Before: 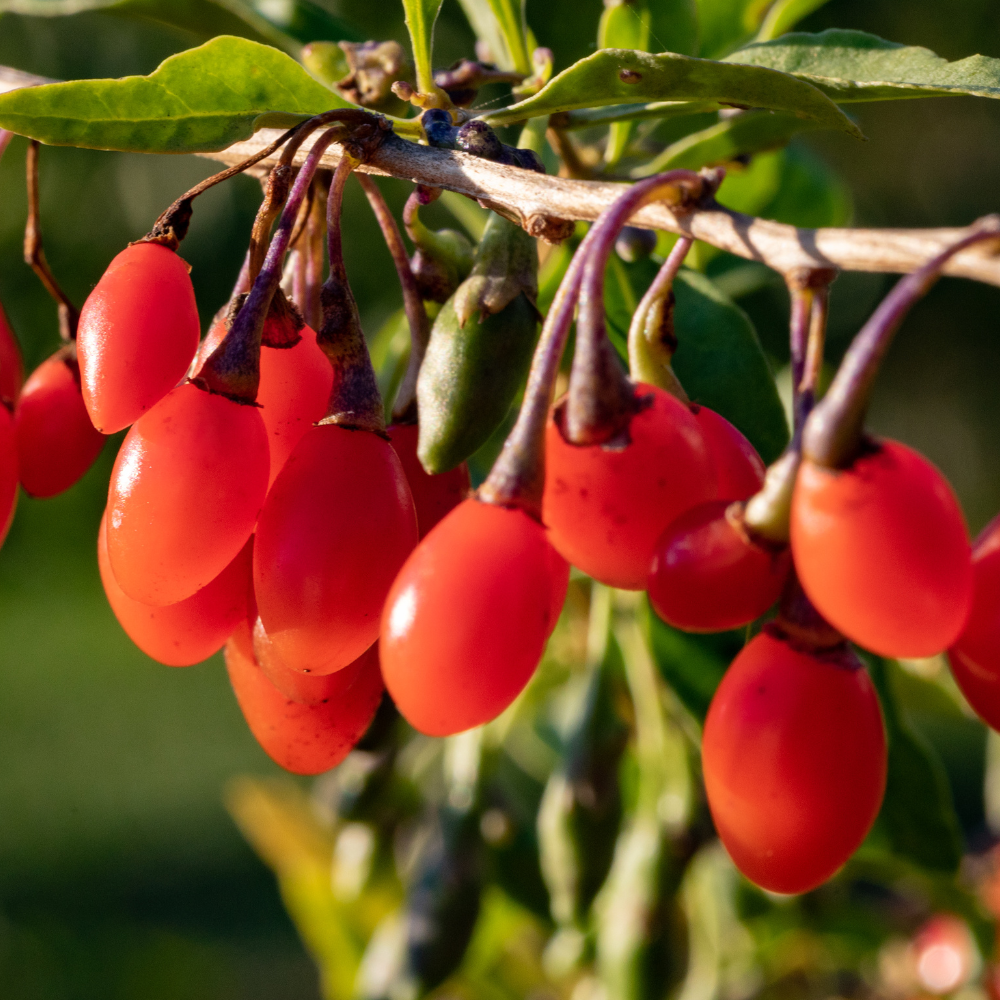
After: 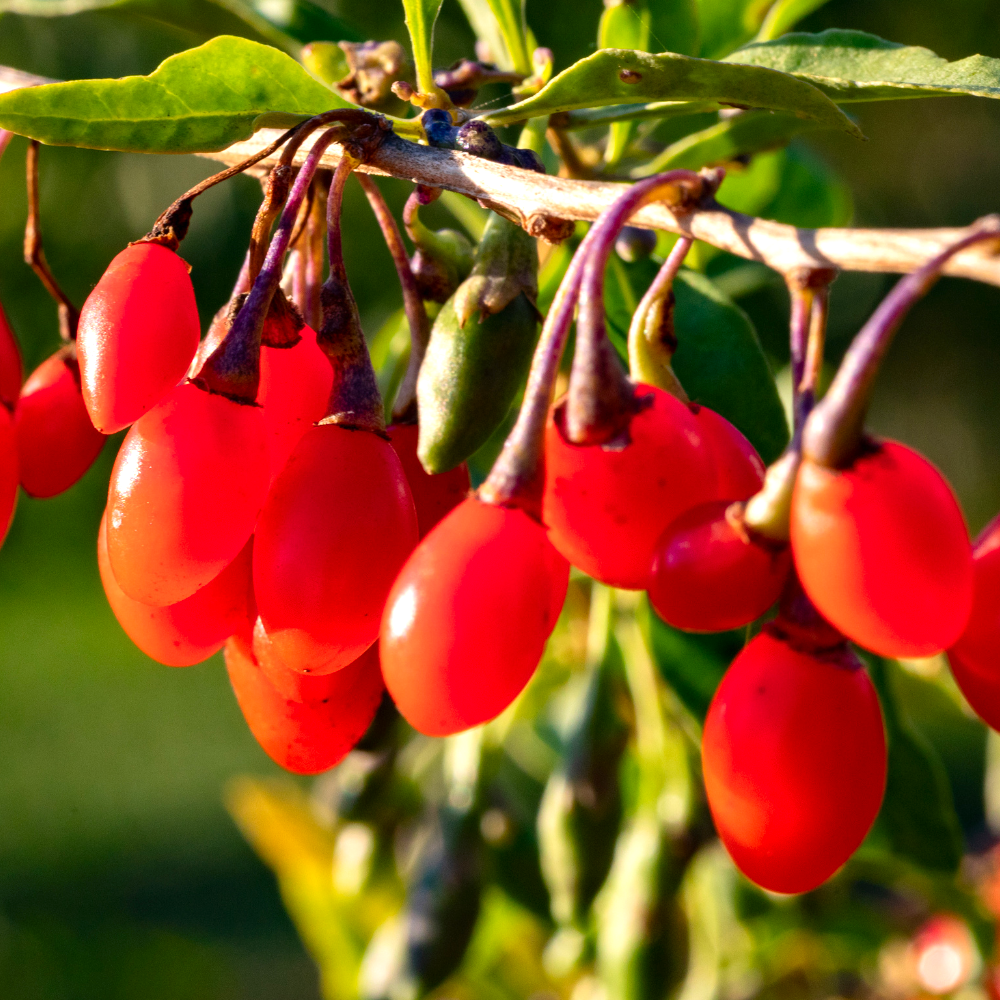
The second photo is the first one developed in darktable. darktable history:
contrast brightness saturation: contrast 0.08, saturation 0.2
exposure: black level correction 0, exposure 0.5 EV, compensate exposure bias true, compensate highlight preservation false
